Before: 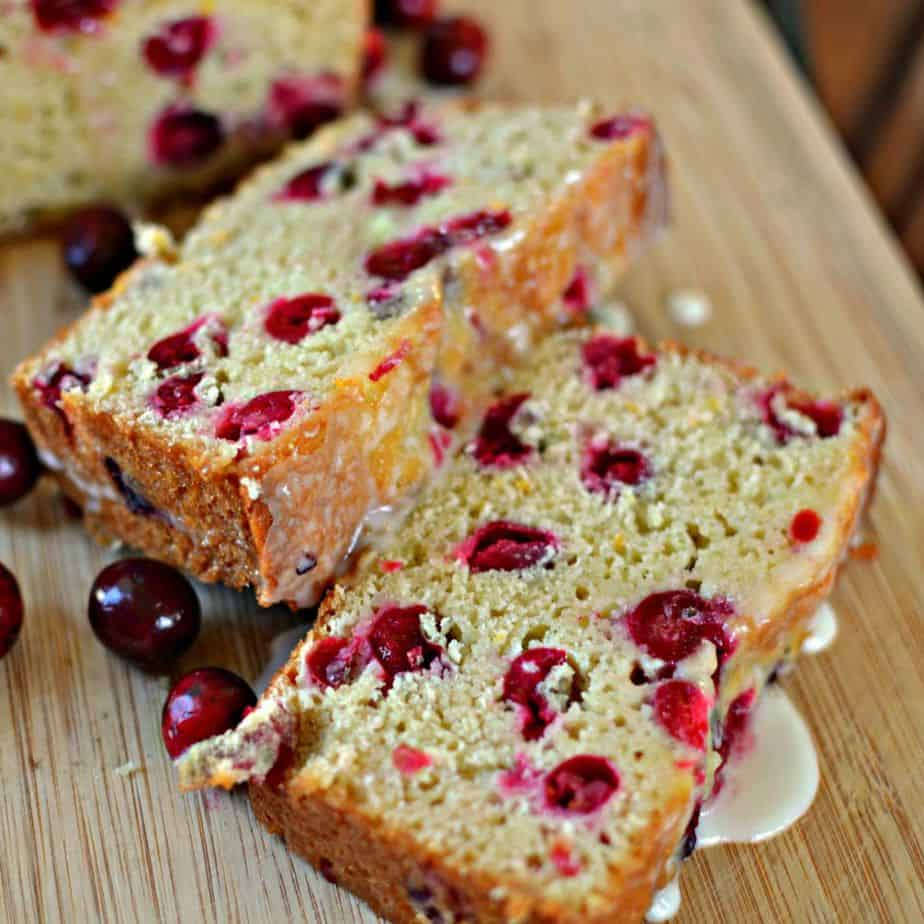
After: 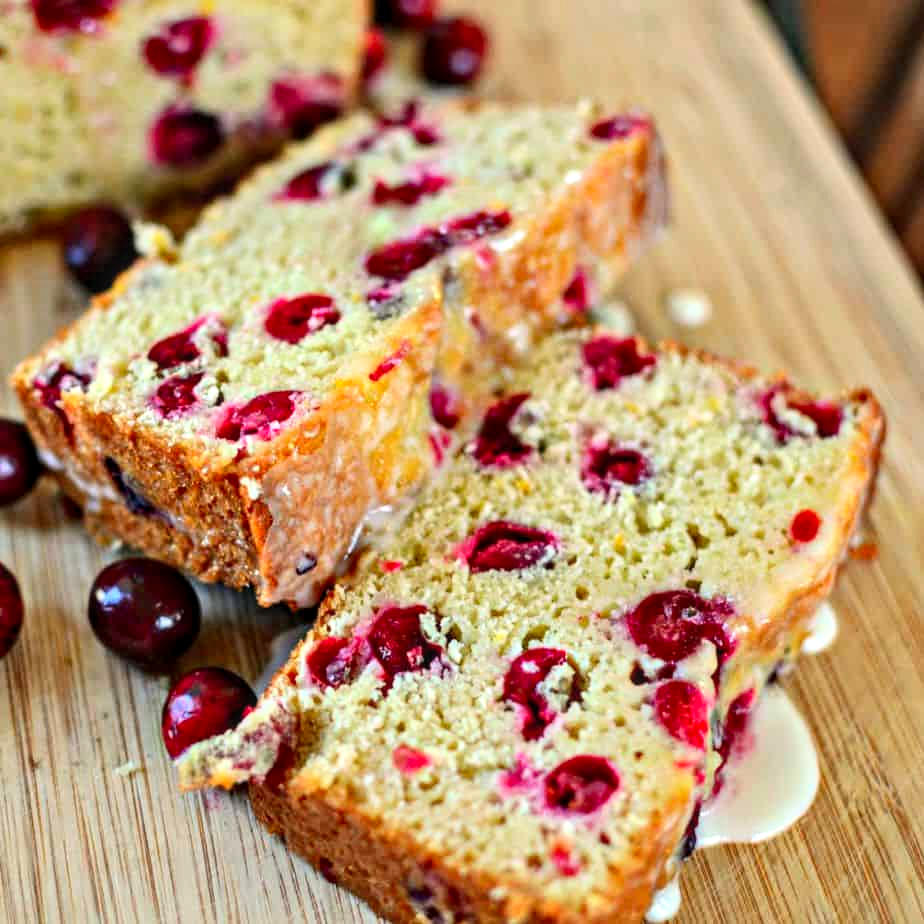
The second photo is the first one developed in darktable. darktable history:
contrast brightness saturation: contrast 0.2, brightness 0.16, saturation 0.22
local contrast: detail 130%
